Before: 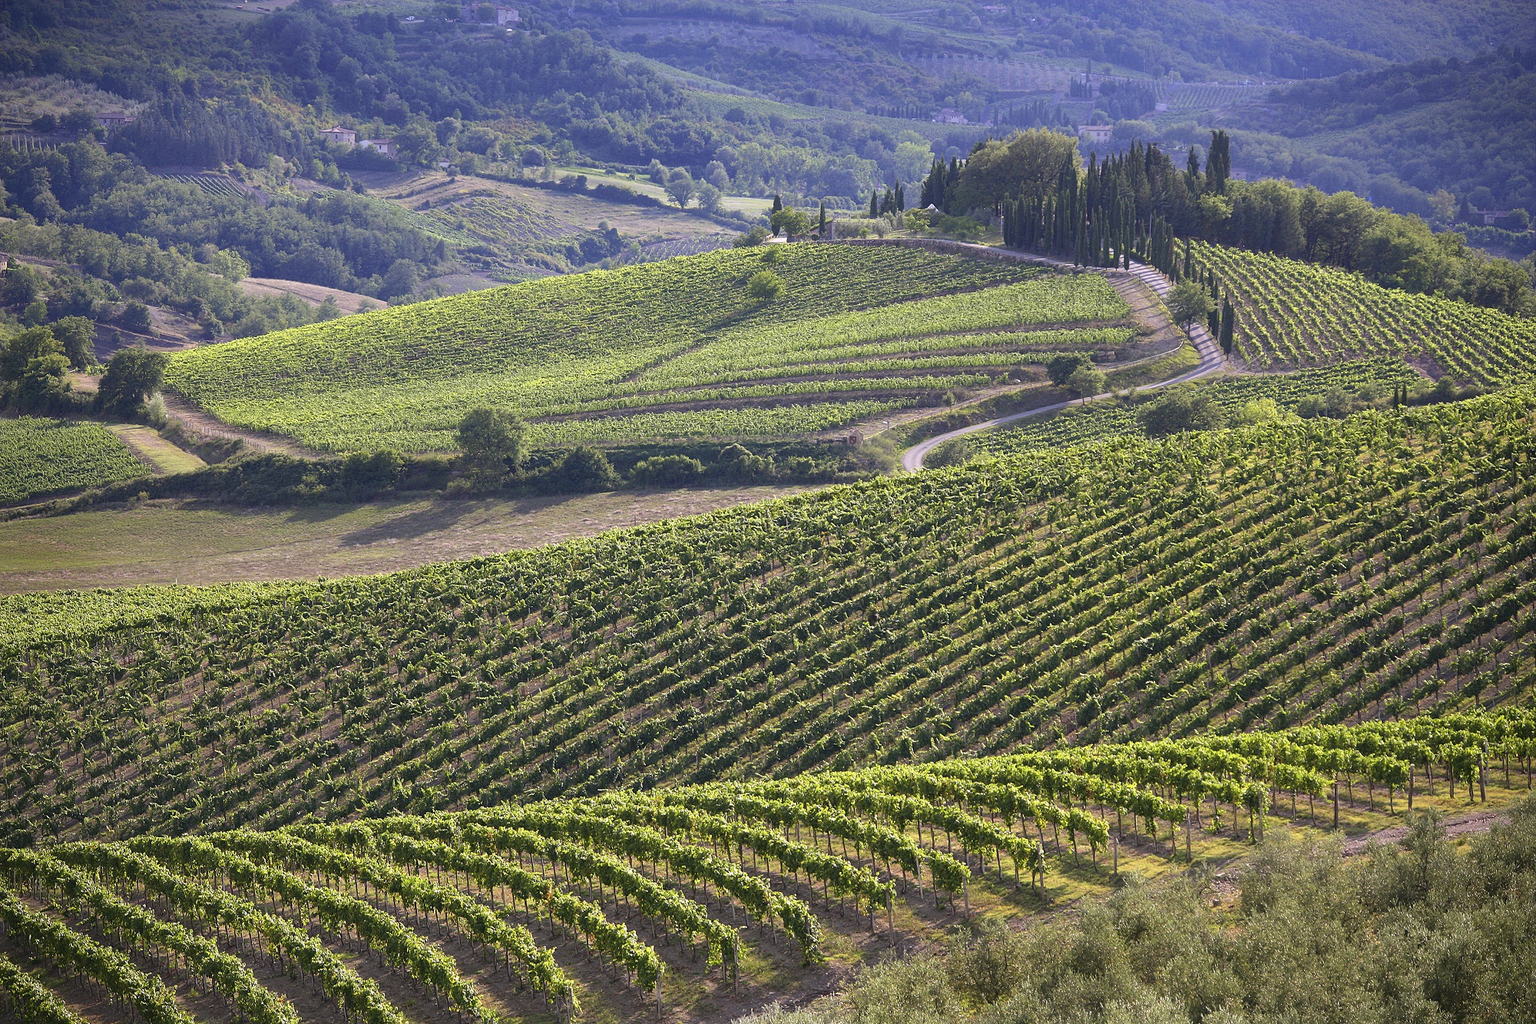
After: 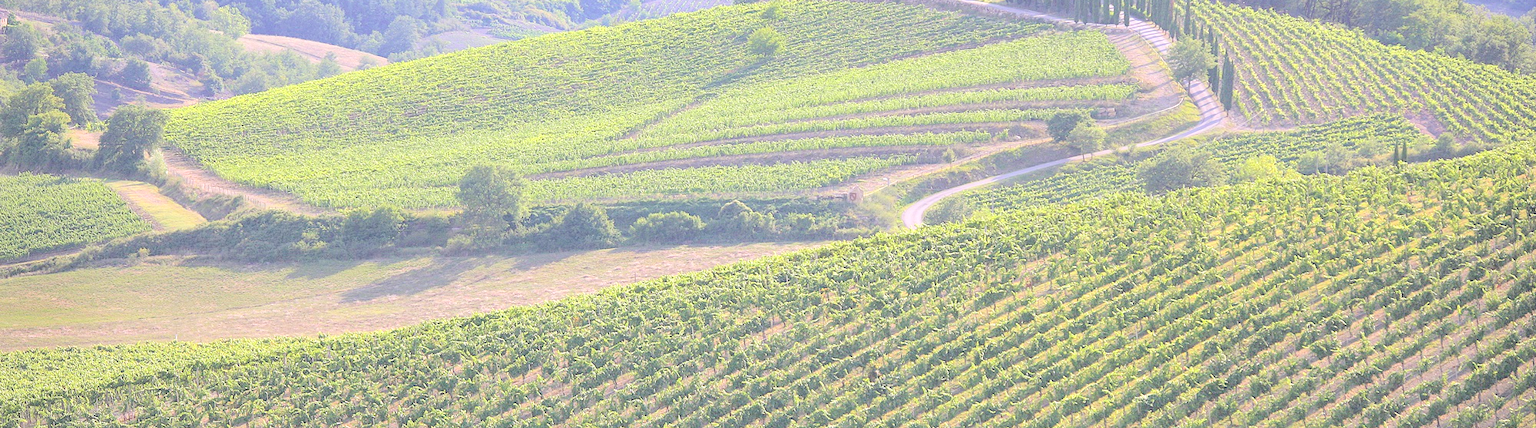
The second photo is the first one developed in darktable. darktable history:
contrast brightness saturation: brightness 1
crop and rotate: top 23.84%, bottom 34.294%
local contrast: highlights 100%, shadows 100%, detail 120%, midtone range 0.2
exposure: compensate highlight preservation false
